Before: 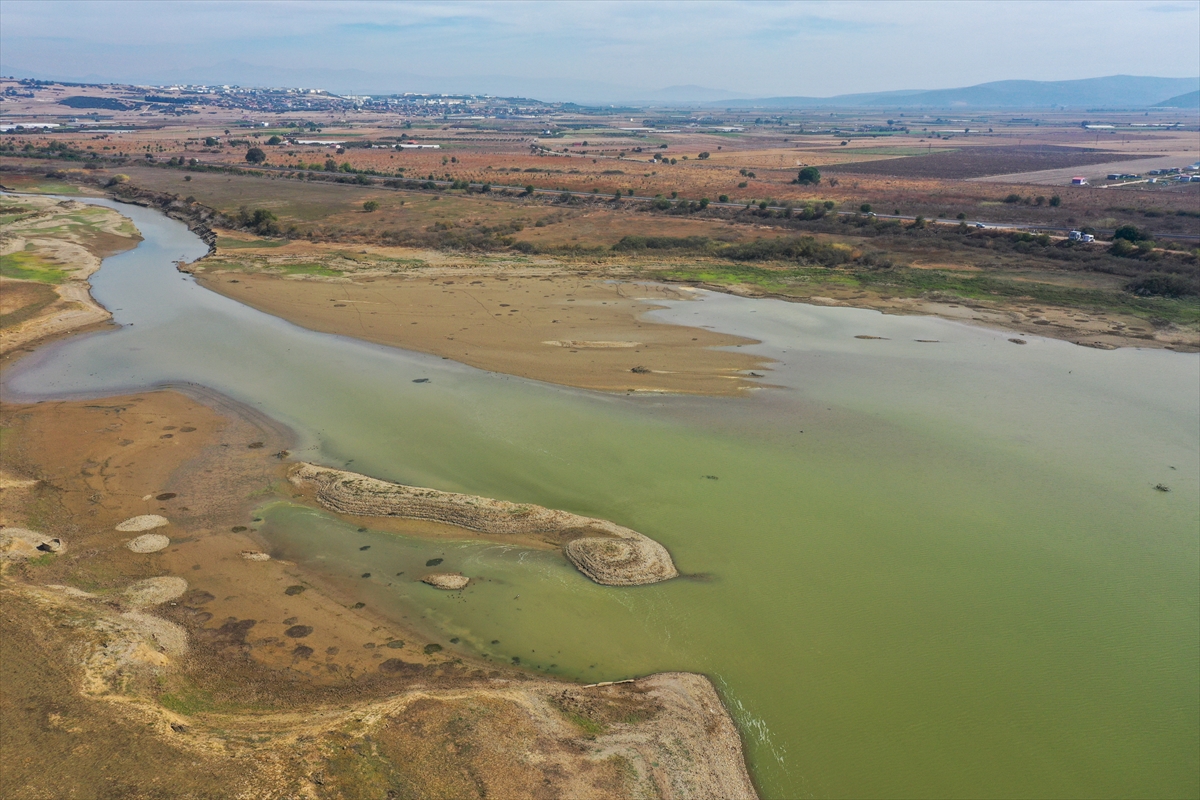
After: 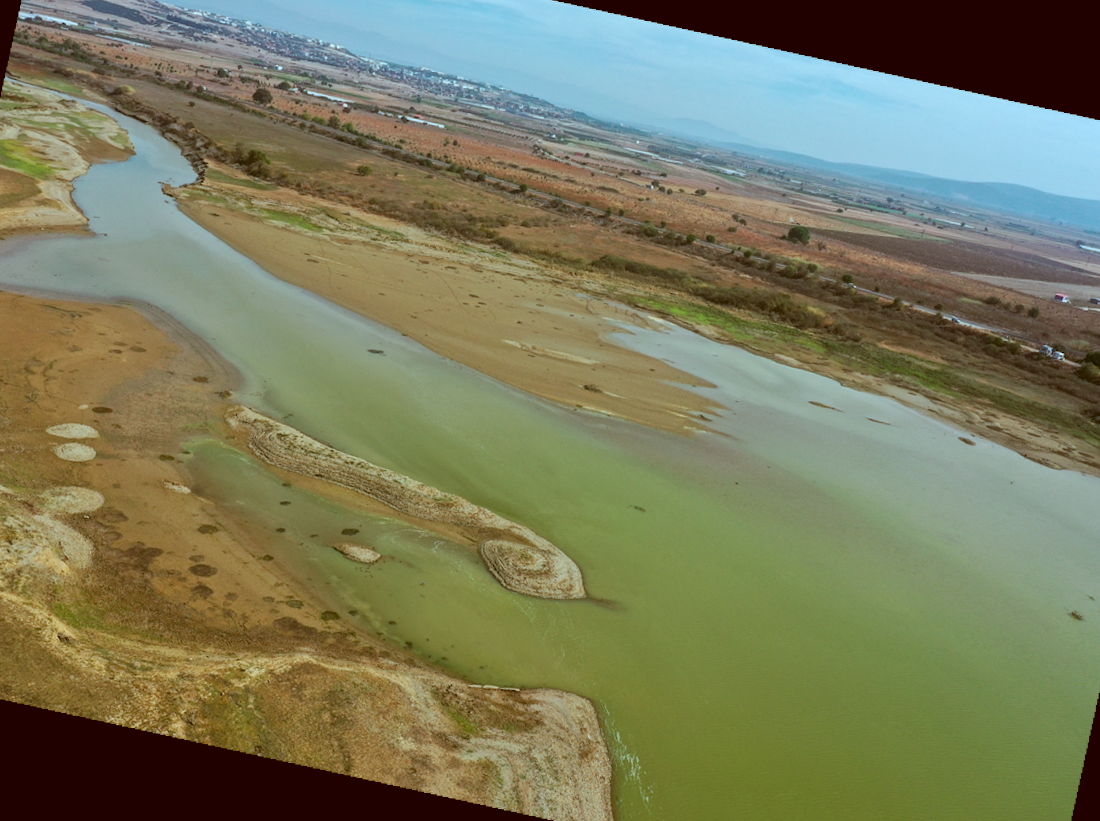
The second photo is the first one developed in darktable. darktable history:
rotate and perspective: rotation 9.12°, automatic cropping off
color correction: highlights a* -14.62, highlights b* -16.22, shadows a* 10.12, shadows b* 29.4
crop and rotate: angle -3.27°, left 5.211%, top 5.211%, right 4.607%, bottom 4.607%
